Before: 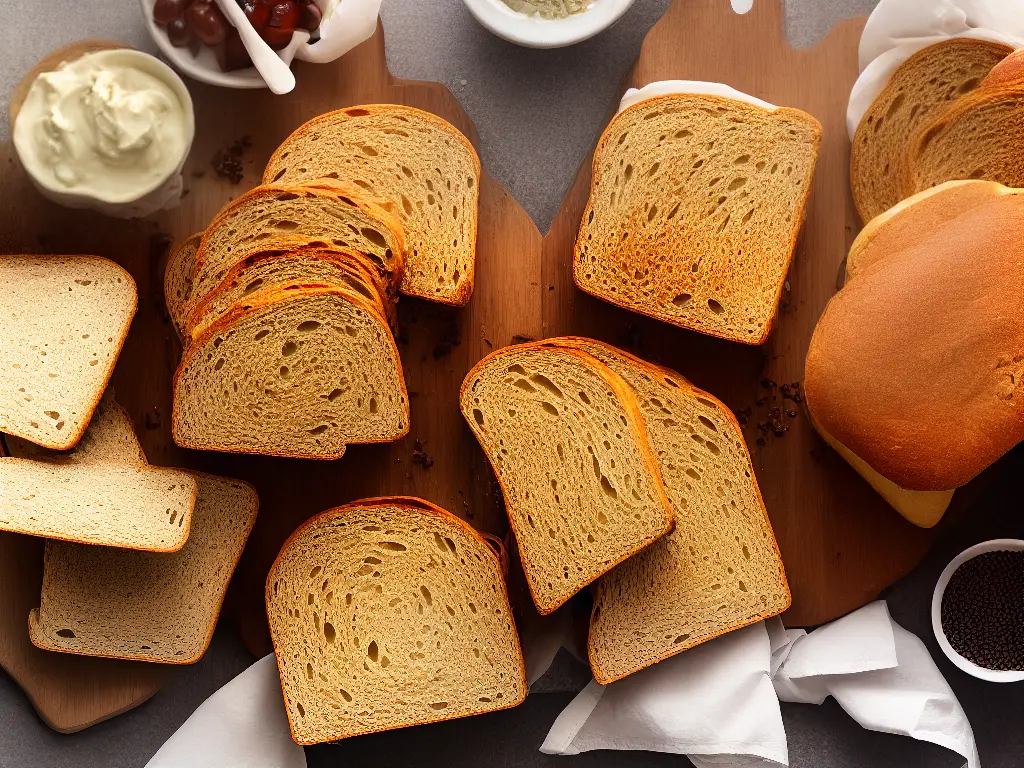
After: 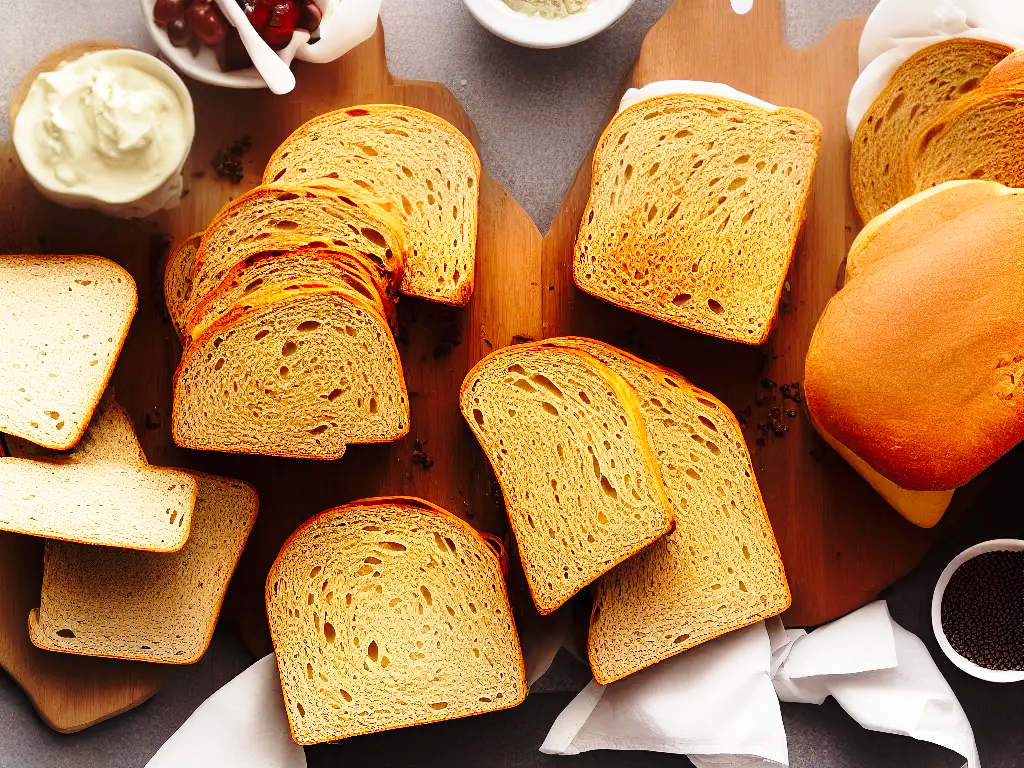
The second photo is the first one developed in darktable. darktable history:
exposure: compensate highlight preservation false
shadows and highlights: shadows 25, highlights -25
base curve: curves: ch0 [(0, 0) (0.028, 0.03) (0.121, 0.232) (0.46, 0.748) (0.859, 0.968) (1, 1)], preserve colors none
